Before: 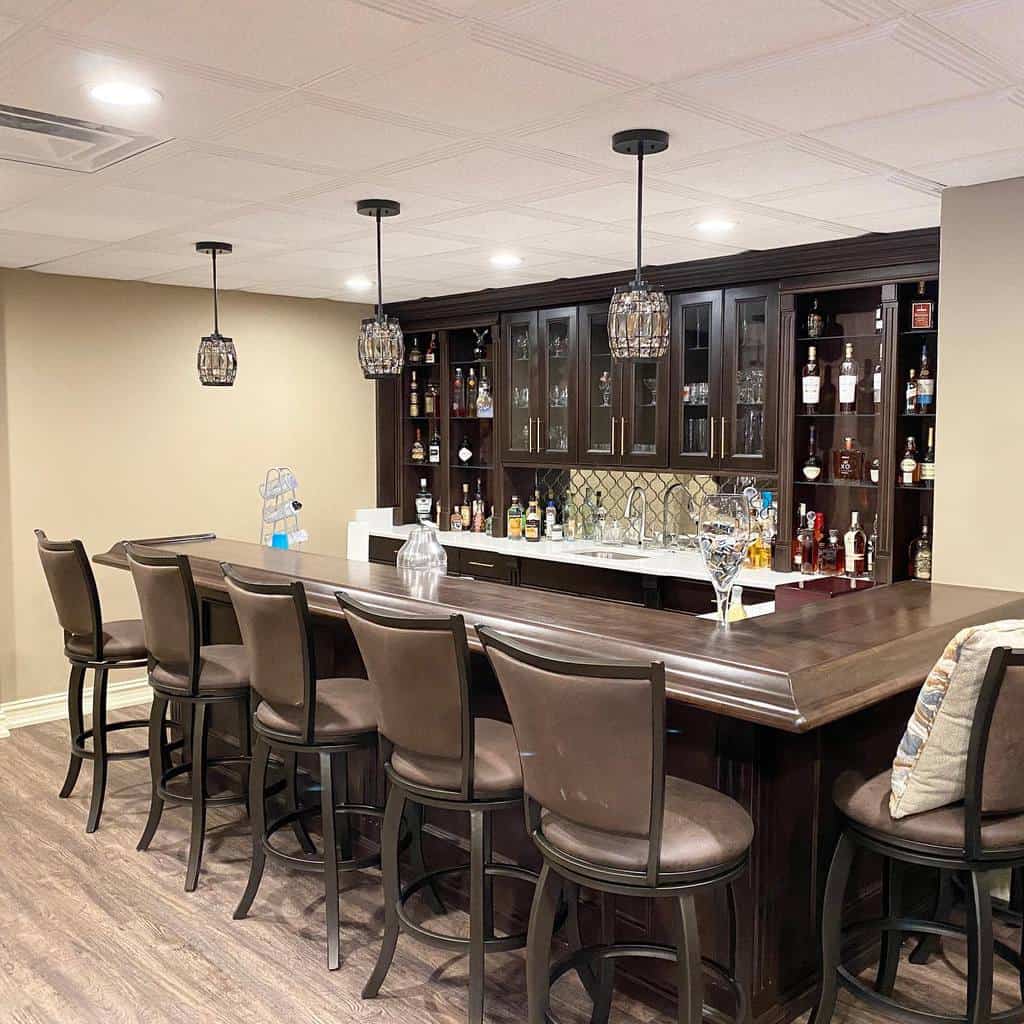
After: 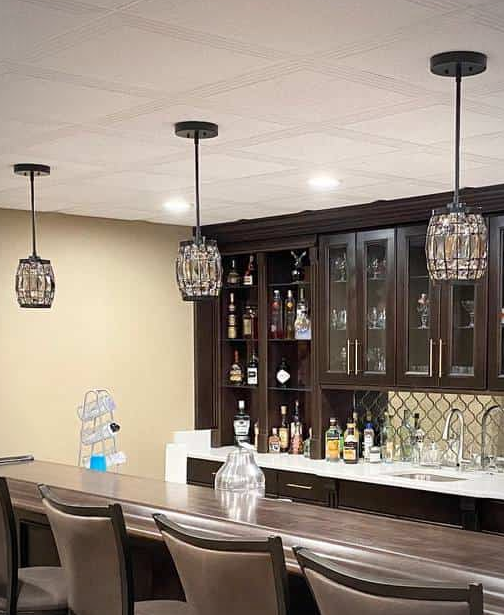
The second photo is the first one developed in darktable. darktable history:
crop: left 17.835%, top 7.675%, right 32.881%, bottom 32.213%
vignetting: fall-off radius 60.92%
